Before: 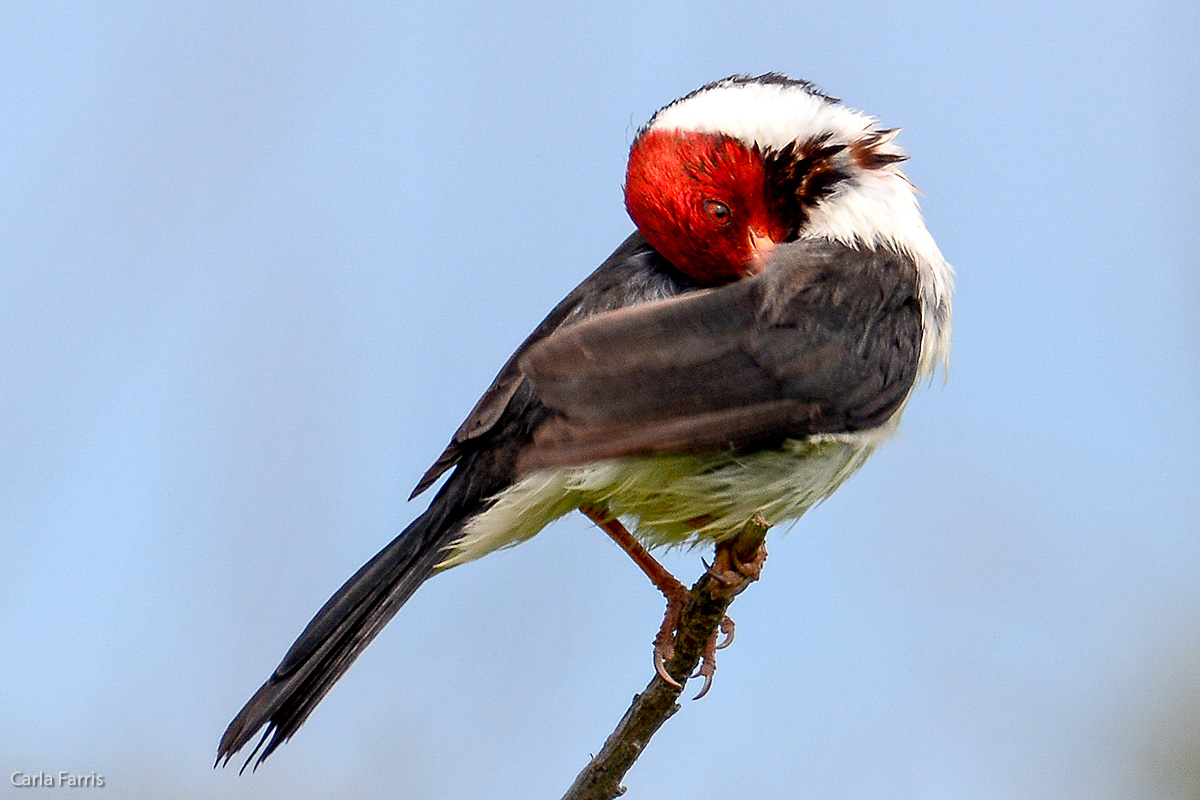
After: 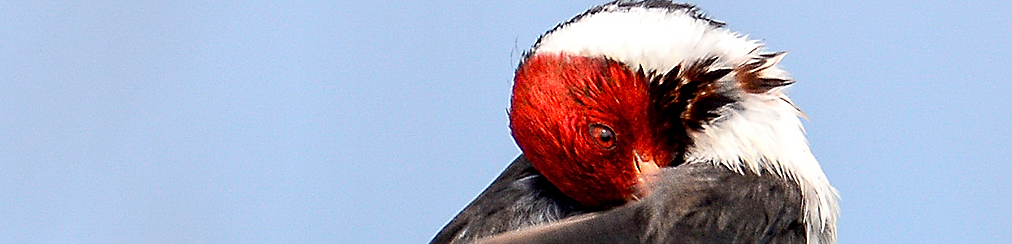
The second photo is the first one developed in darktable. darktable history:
crop and rotate: left 9.649%, top 9.525%, right 5.936%, bottom 59.894%
sharpen: on, module defaults
